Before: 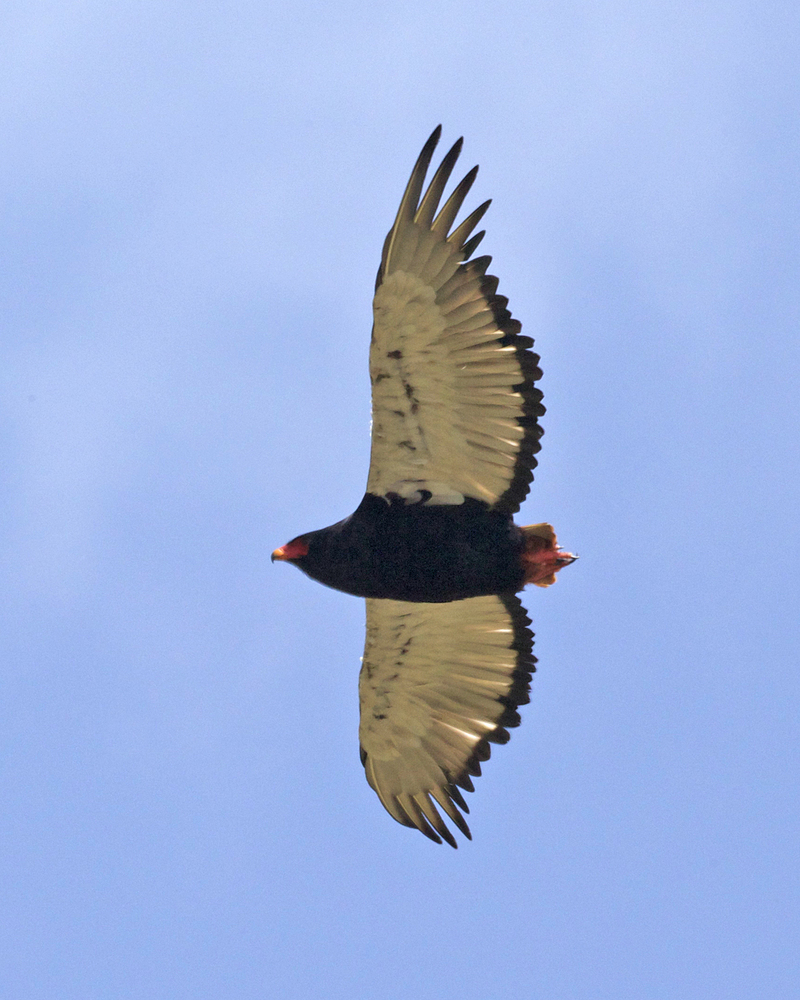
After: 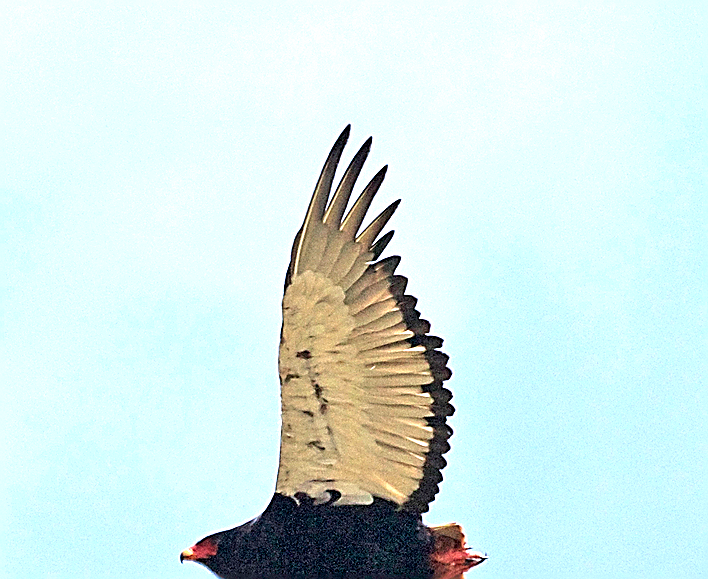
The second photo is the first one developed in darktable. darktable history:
crop and rotate: left 11.383%, bottom 42.097%
exposure: black level correction 0, exposure 1 EV, compensate exposure bias true, compensate highlight preservation false
sharpen: amount 1.999
